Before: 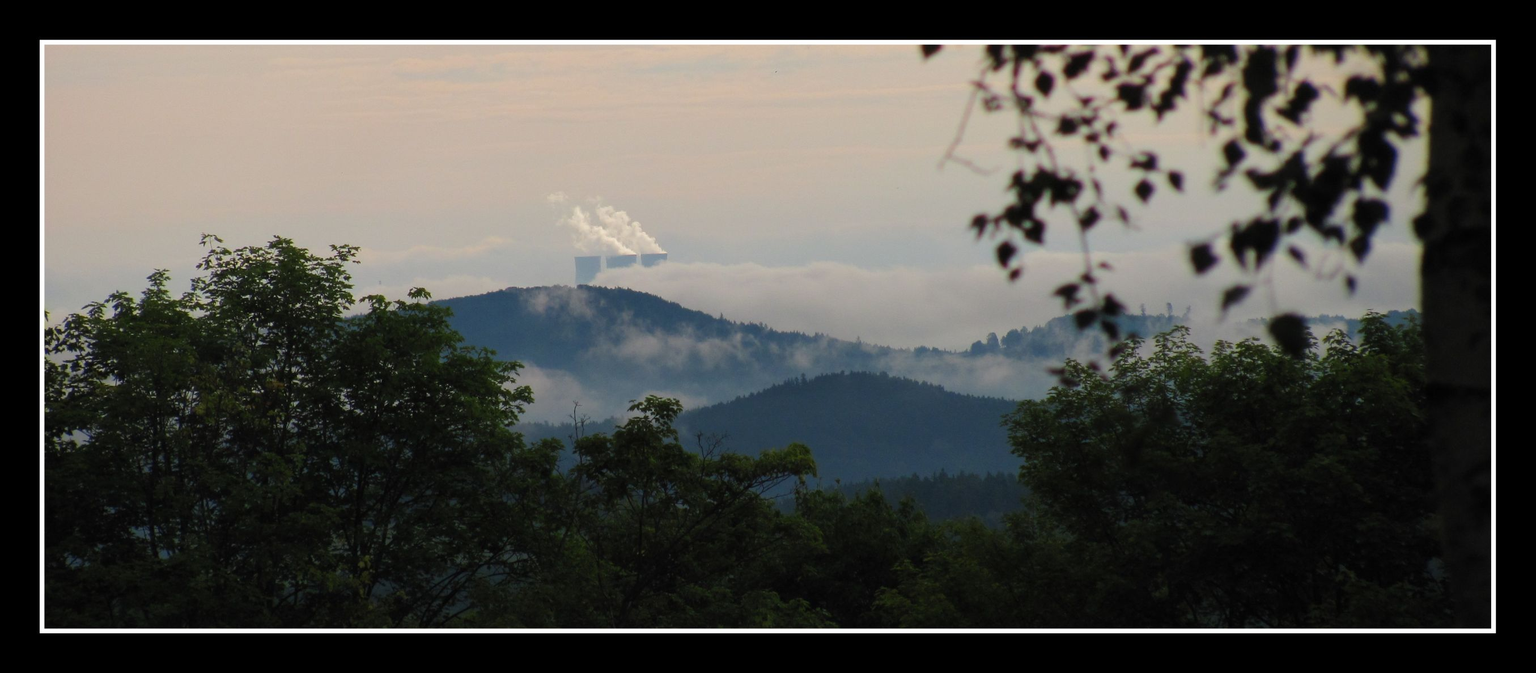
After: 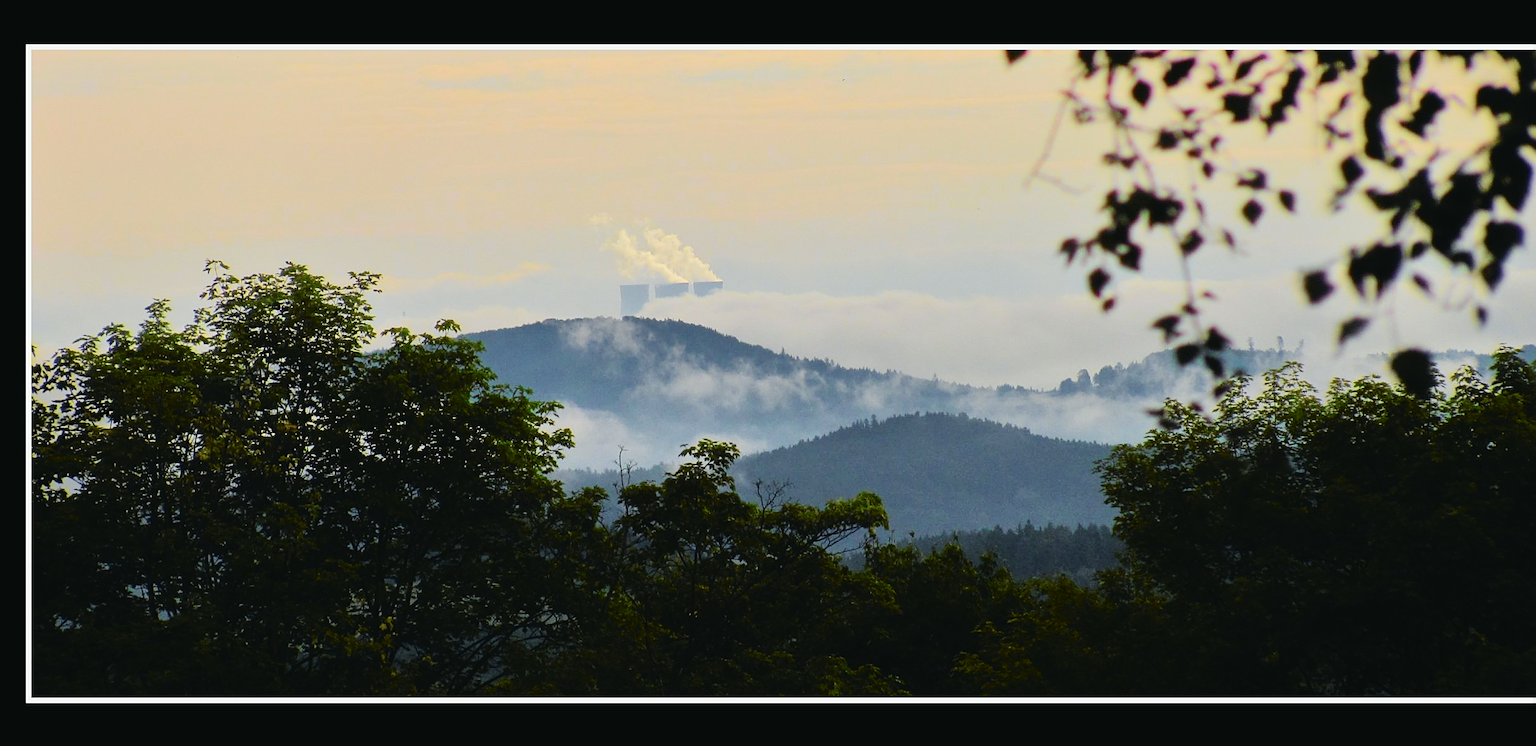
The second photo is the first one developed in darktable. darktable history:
crop and rotate: left 1.088%, right 8.807%
contrast brightness saturation: contrast 0.03, brightness -0.04
tone curve: curves: ch0 [(0, 0.03) (0.113, 0.087) (0.207, 0.184) (0.515, 0.612) (0.712, 0.793) (1, 0.946)]; ch1 [(0, 0) (0.172, 0.123) (0.317, 0.279) (0.414, 0.382) (0.476, 0.479) (0.505, 0.498) (0.534, 0.534) (0.621, 0.65) (0.709, 0.764) (1, 1)]; ch2 [(0, 0) (0.411, 0.424) (0.505, 0.505) (0.521, 0.524) (0.537, 0.57) (0.65, 0.699) (1, 1)], color space Lab, independent channels, preserve colors none
tone equalizer: -7 EV 0.15 EV, -6 EV 0.6 EV, -5 EV 1.15 EV, -4 EV 1.33 EV, -3 EV 1.15 EV, -2 EV 0.6 EV, -1 EV 0.15 EV, mask exposure compensation -0.5 EV
sharpen: on, module defaults
